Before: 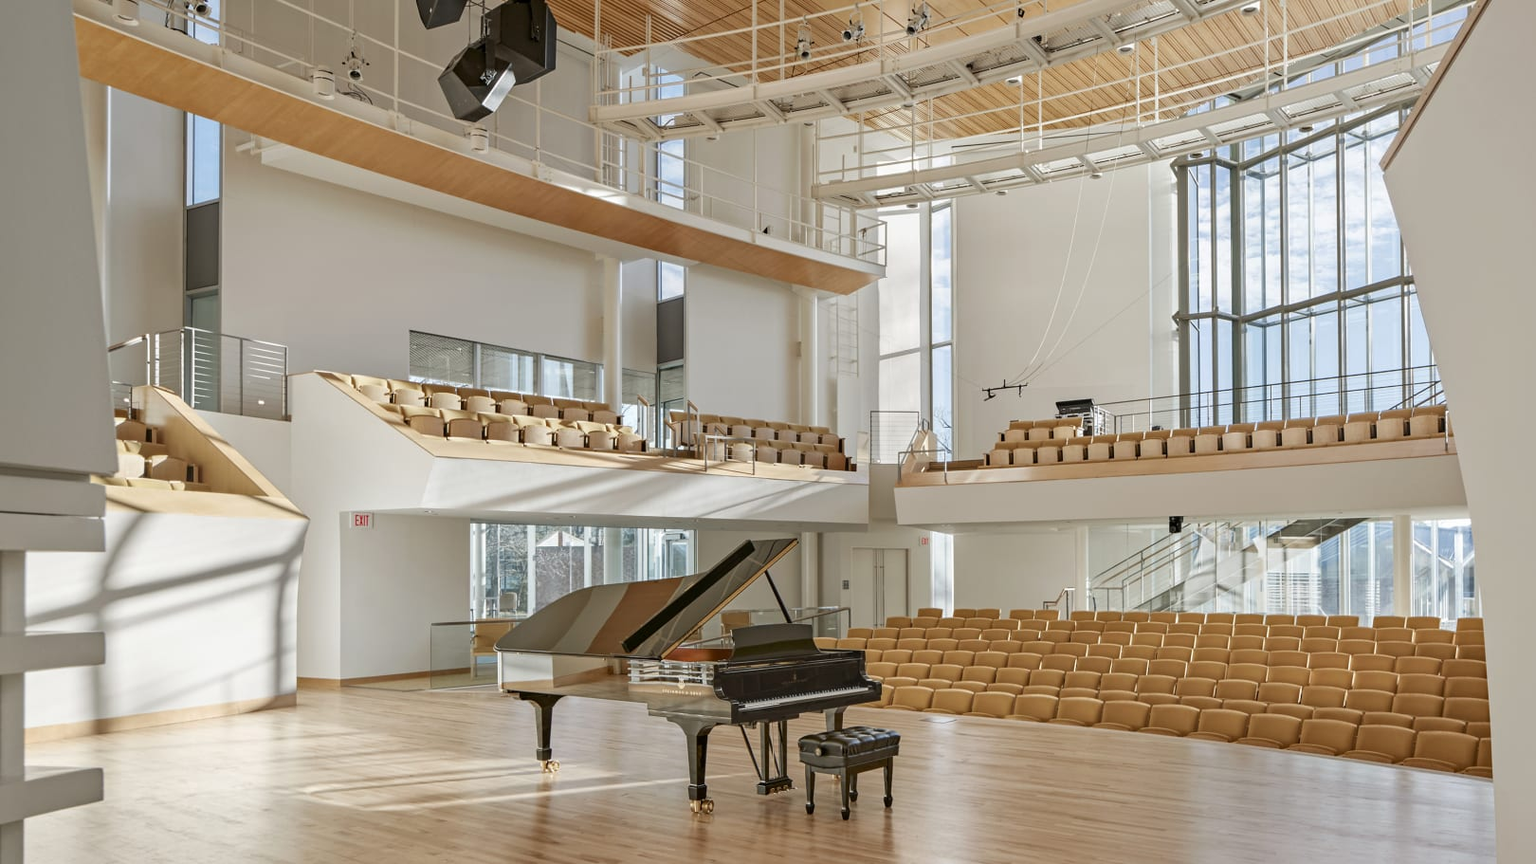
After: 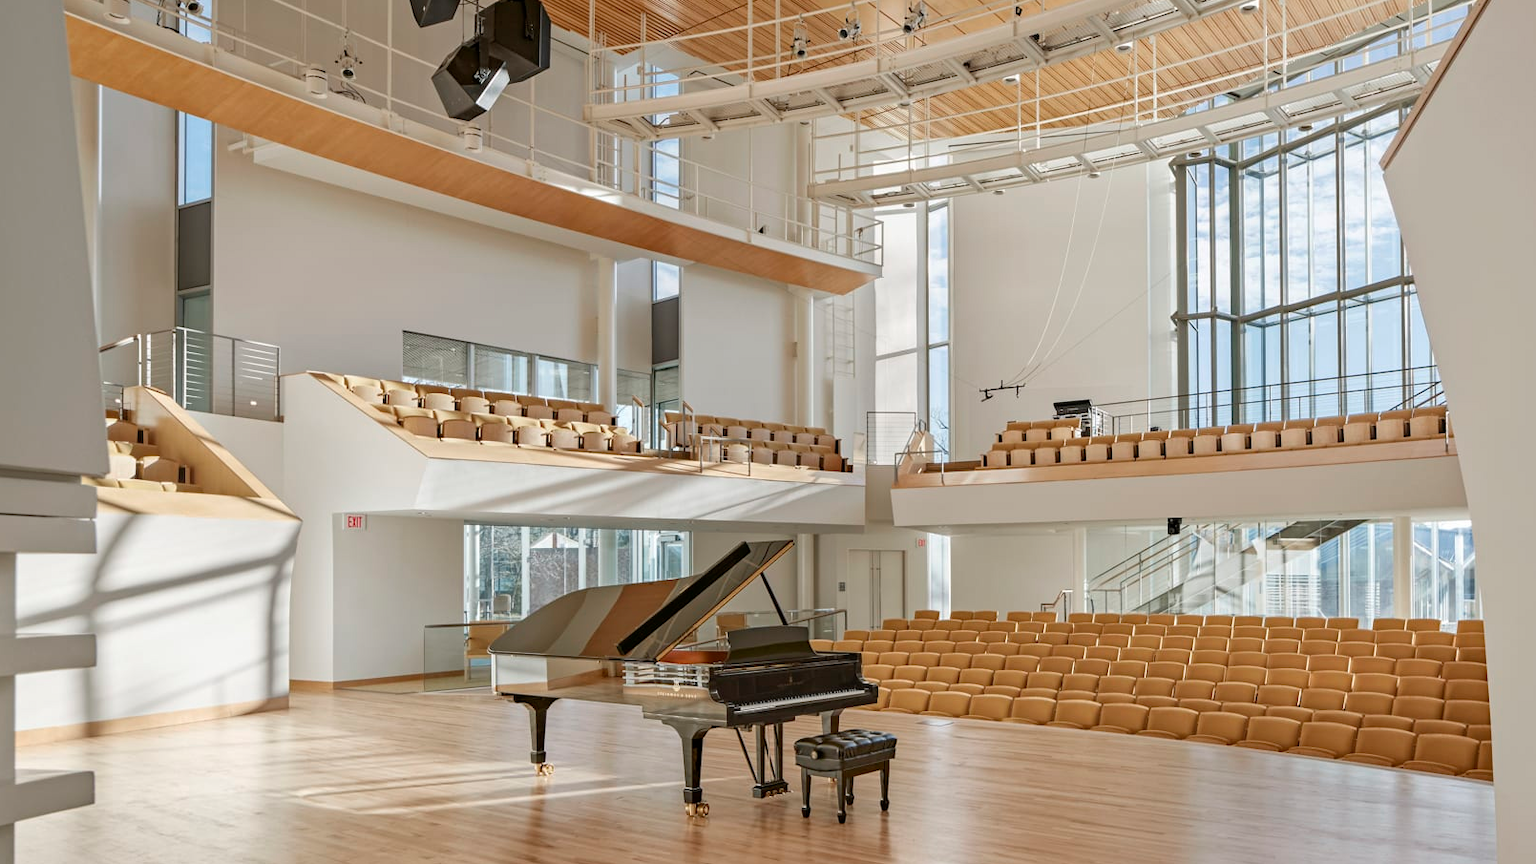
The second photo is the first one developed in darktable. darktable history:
crop and rotate: left 0.629%, top 0.267%, bottom 0.241%
